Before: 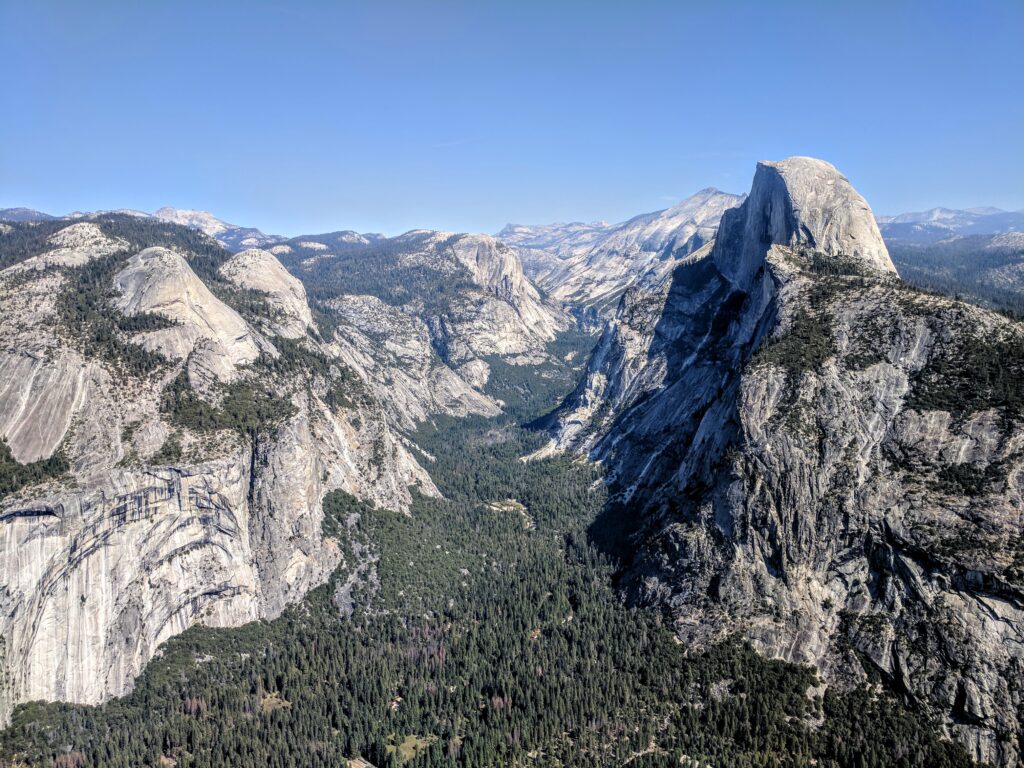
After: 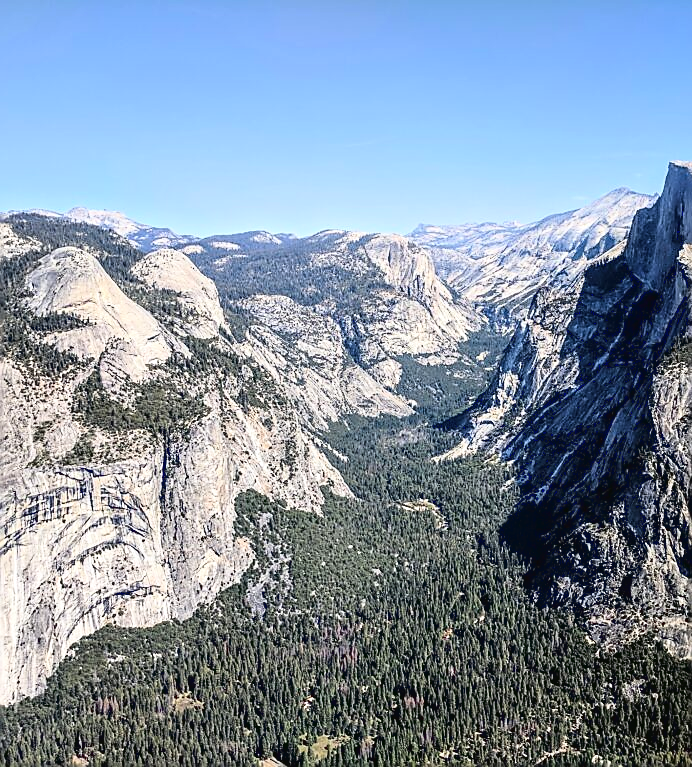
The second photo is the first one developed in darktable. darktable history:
sharpen: radius 1.401, amount 1.243, threshold 0.682
crop and rotate: left 8.612%, right 23.801%
tone curve: curves: ch0 [(0, 0.024) (0.049, 0.038) (0.176, 0.162) (0.311, 0.337) (0.416, 0.471) (0.565, 0.658) (0.817, 0.911) (1, 1)]; ch1 [(0, 0) (0.339, 0.358) (0.445, 0.439) (0.476, 0.47) (0.504, 0.504) (0.53, 0.511) (0.557, 0.558) (0.627, 0.664) (0.728, 0.786) (1, 1)]; ch2 [(0, 0) (0.327, 0.324) (0.417, 0.44) (0.46, 0.453) (0.502, 0.504) (0.526, 0.52) (0.549, 0.561) (0.619, 0.657) (0.76, 0.765) (1, 1)], color space Lab, linked channels, preserve colors none
